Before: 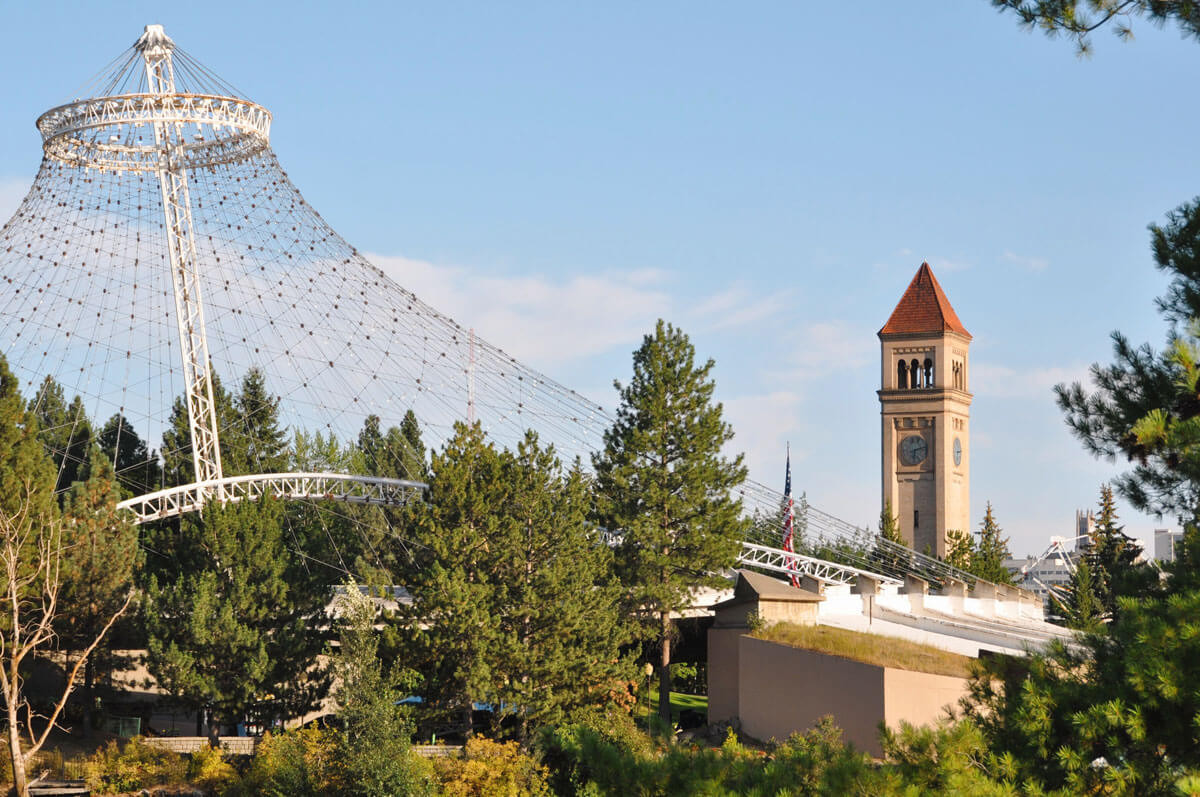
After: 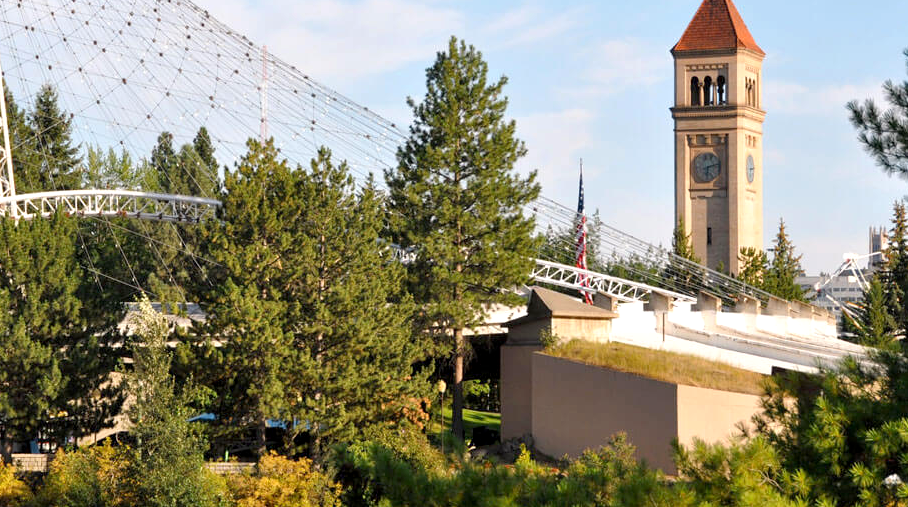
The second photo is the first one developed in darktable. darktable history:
exposure: black level correction 0.005, exposure 0.287 EV, compensate exposure bias true, compensate highlight preservation false
crop and rotate: left 17.255%, top 35.526%, right 7.032%, bottom 0.785%
